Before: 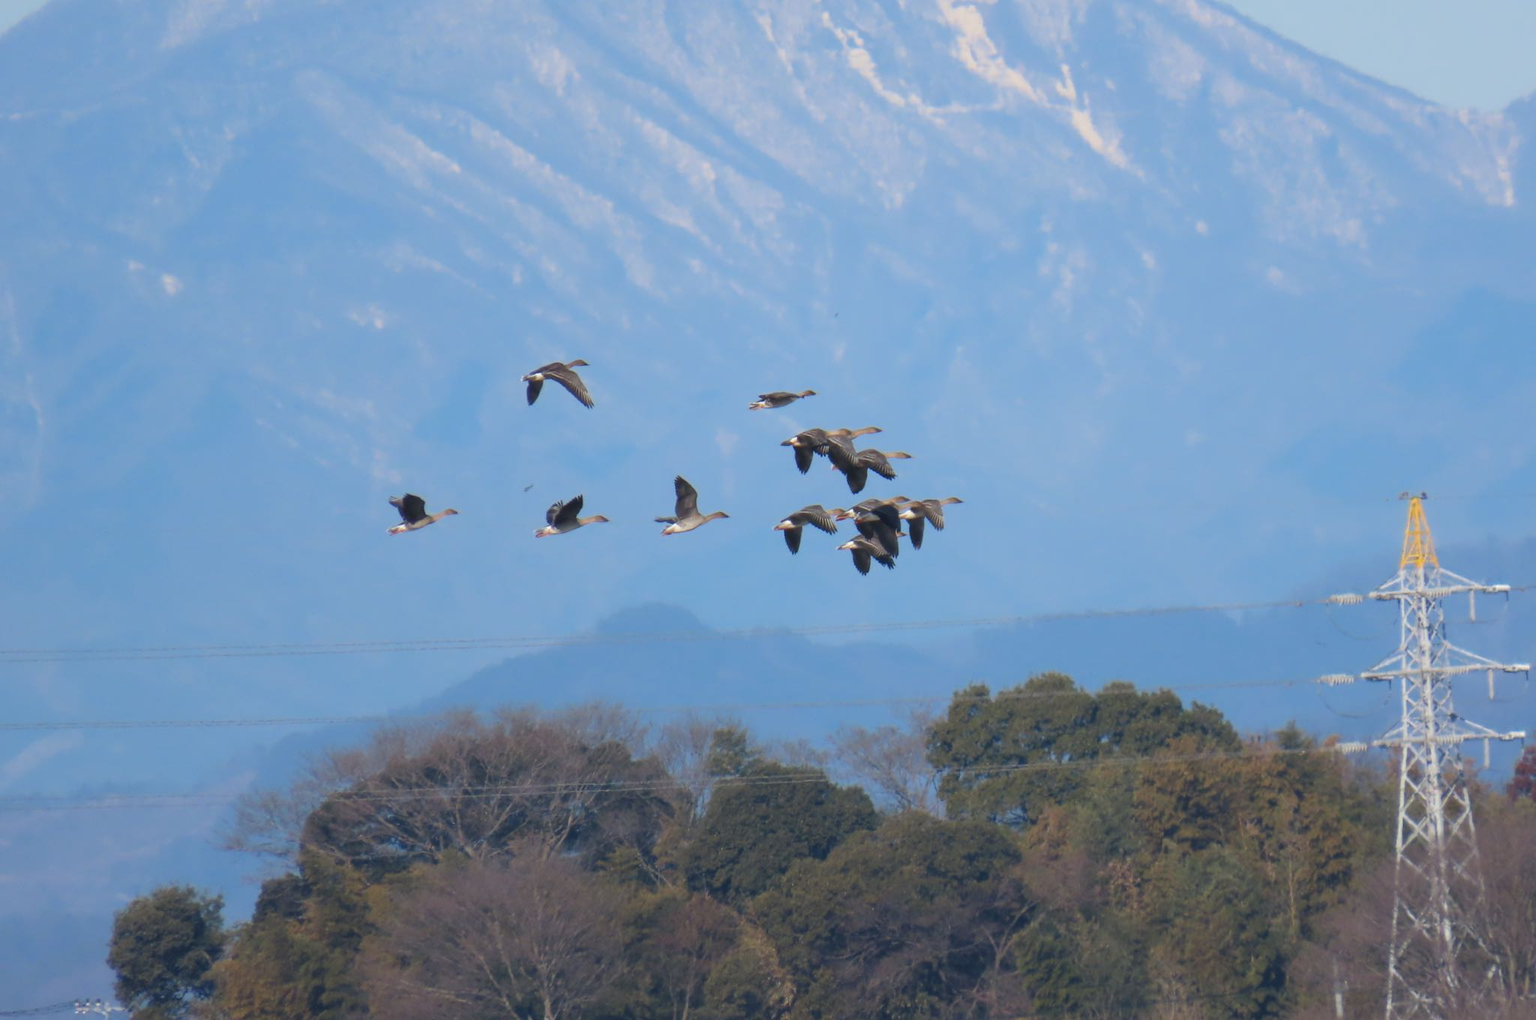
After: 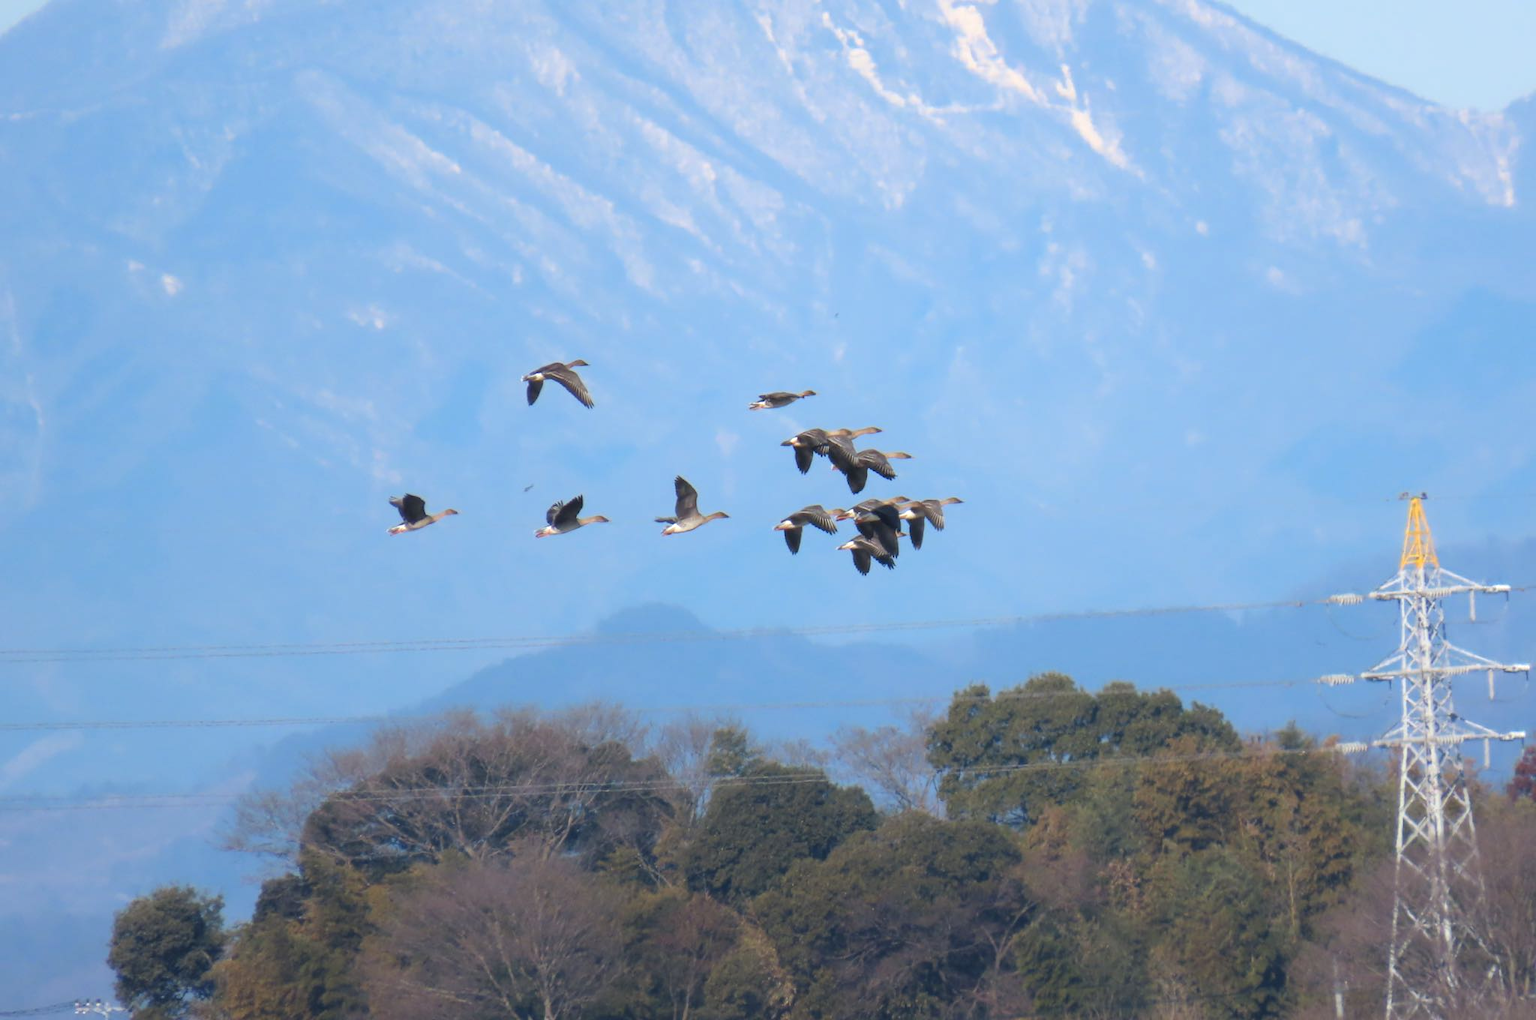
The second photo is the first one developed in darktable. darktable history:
tone equalizer: -8 EV -0.444 EV, -7 EV -0.361 EV, -6 EV -0.334 EV, -5 EV -0.239 EV, -3 EV 0.226 EV, -2 EV 0.335 EV, -1 EV 0.377 EV, +0 EV 0.428 EV, mask exposure compensation -0.505 EV
